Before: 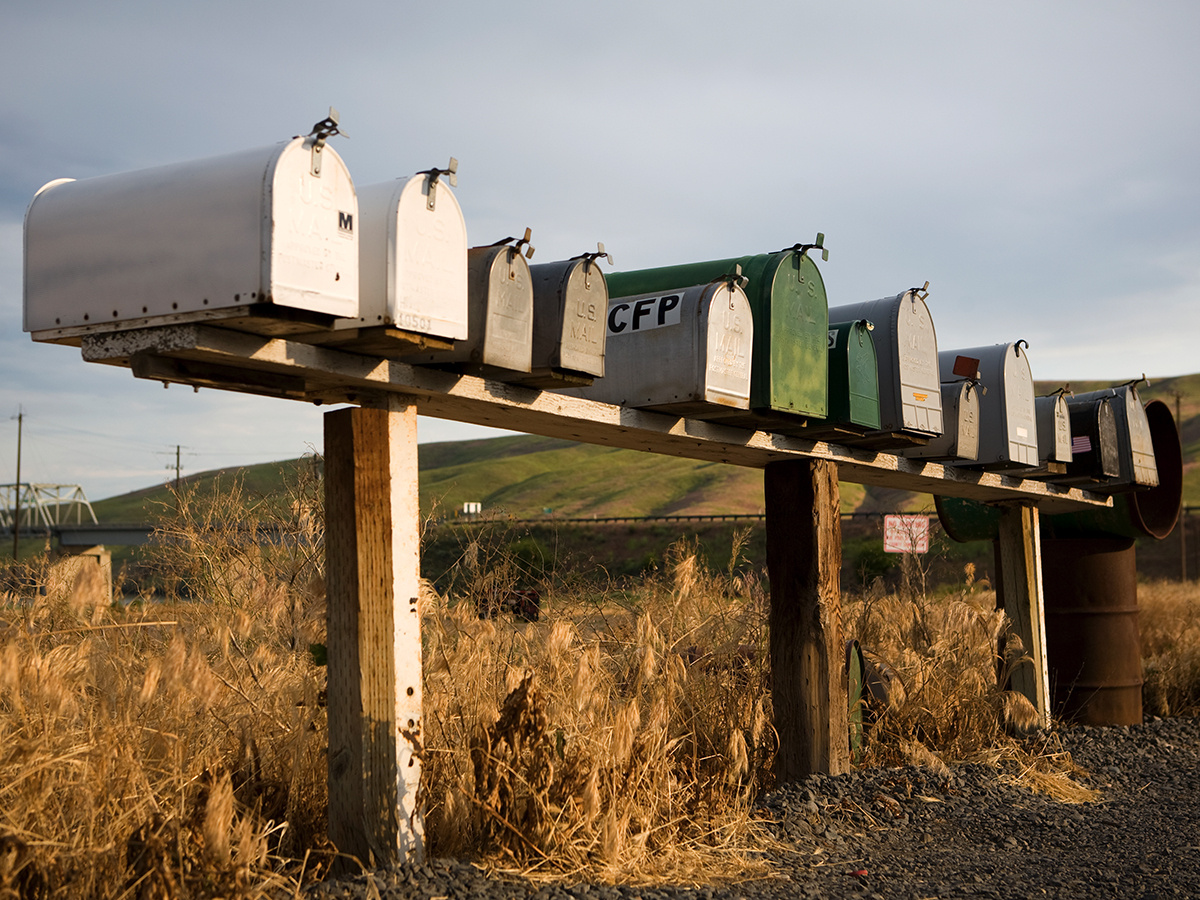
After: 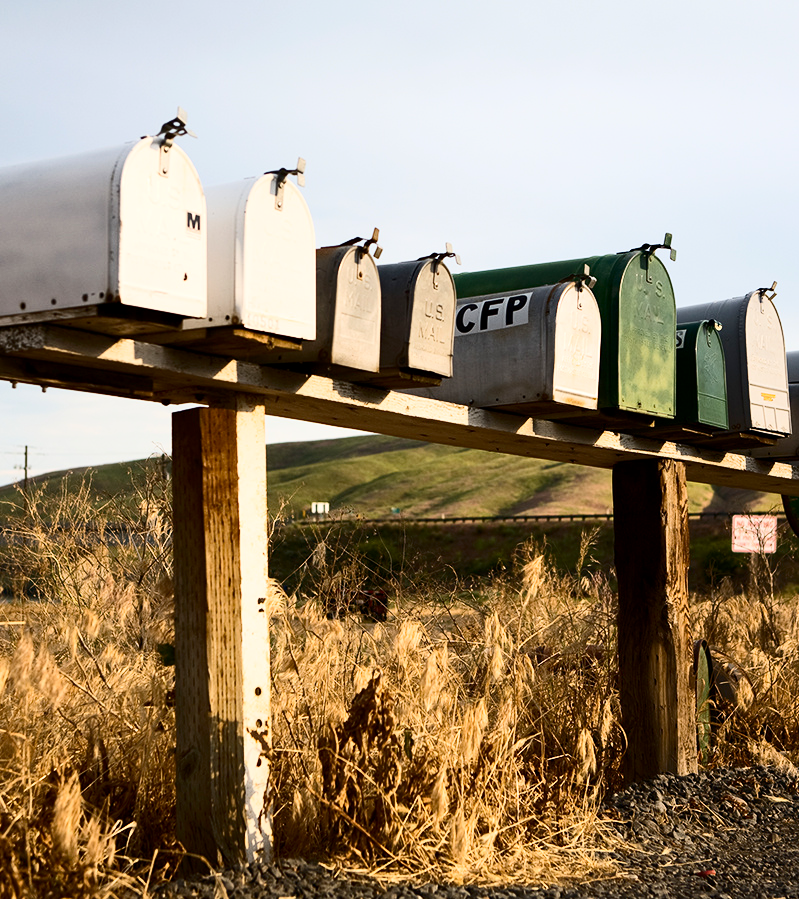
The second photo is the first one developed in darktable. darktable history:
crop and rotate: left 12.673%, right 20.66%
contrast brightness saturation: contrast 0.39, brightness 0.1
